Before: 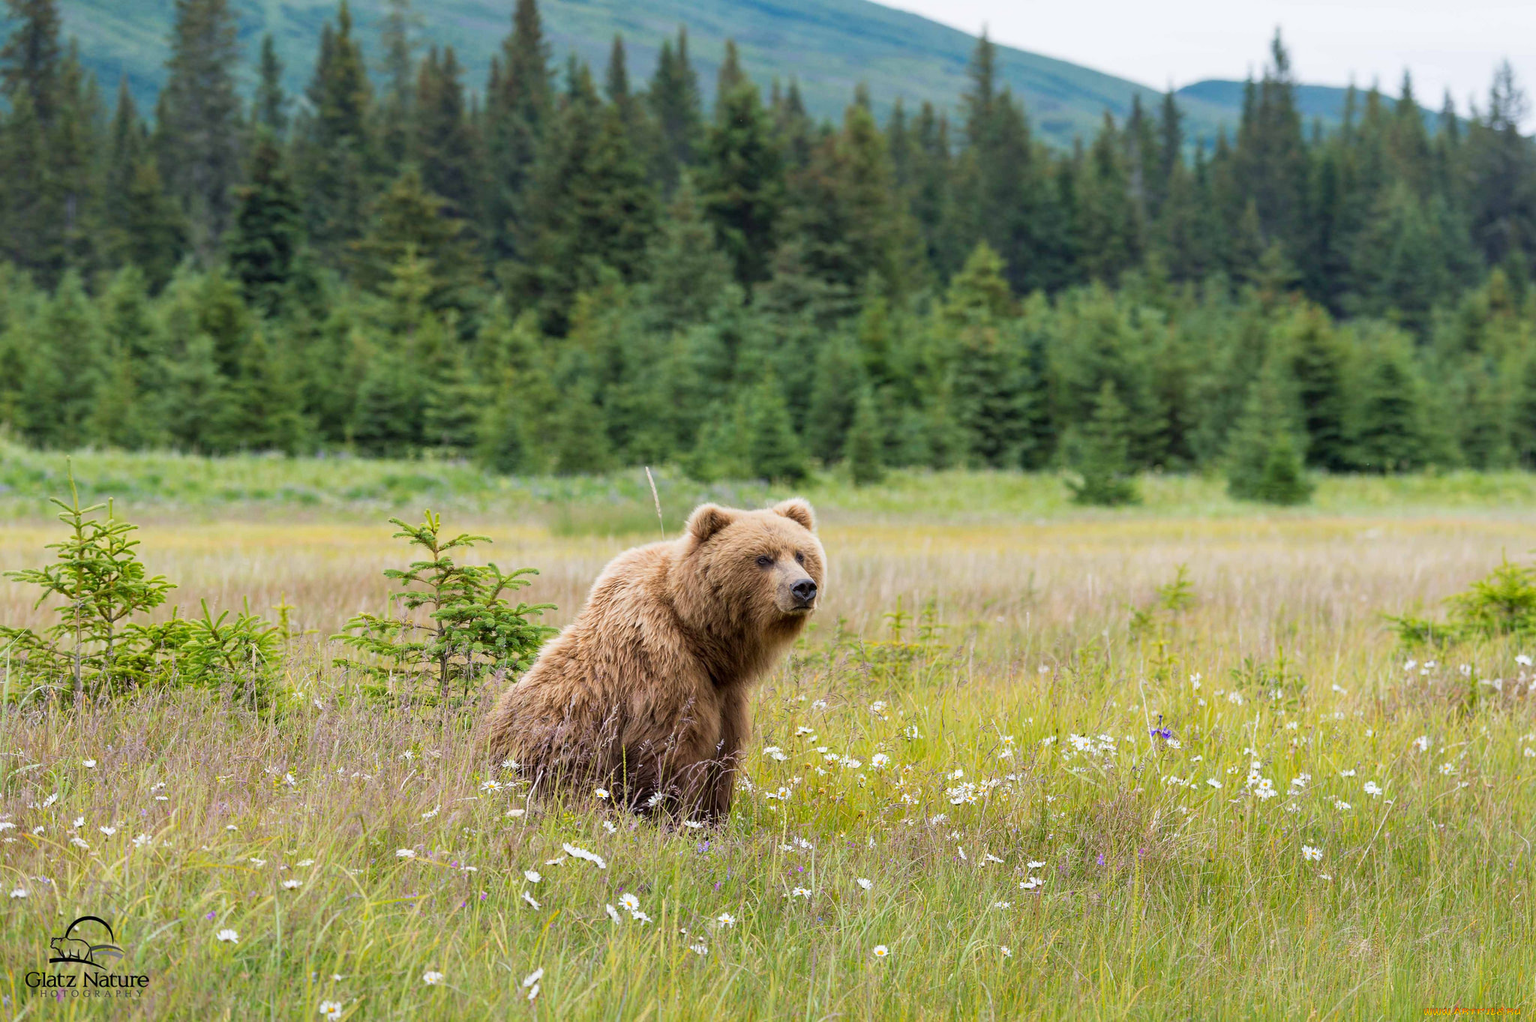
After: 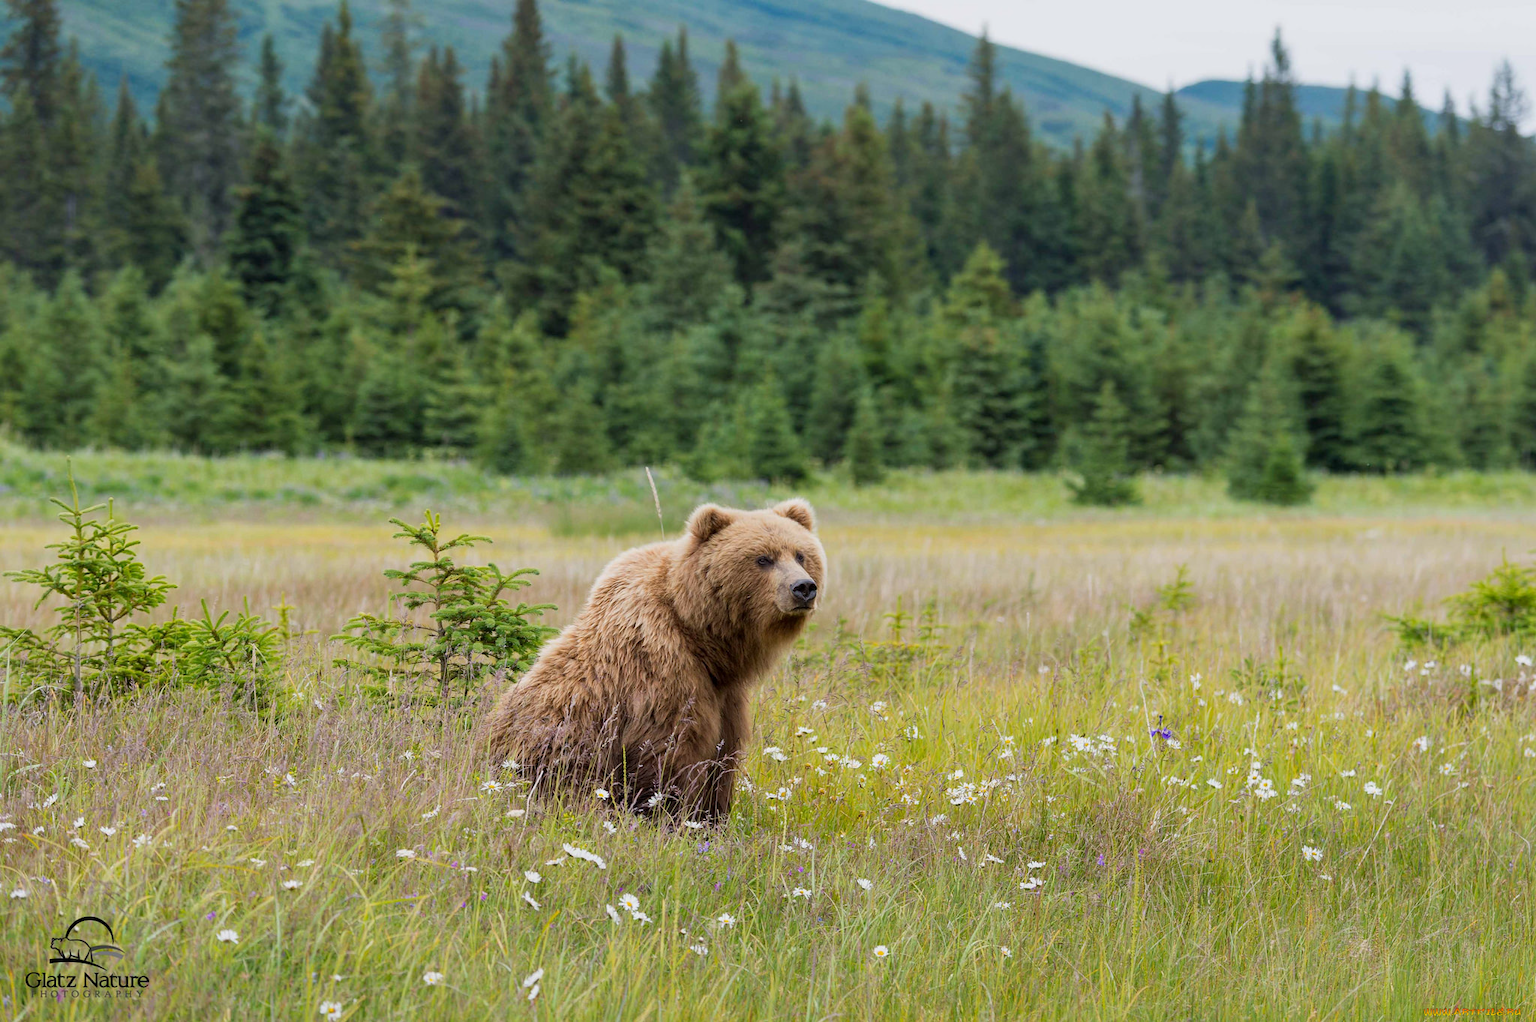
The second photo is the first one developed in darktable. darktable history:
exposure: exposure -0.209 EV, compensate highlight preservation false
local contrast: mode bilateral grid, contrast 14, coarseness 36, detail 104%, midtone range 0.2
